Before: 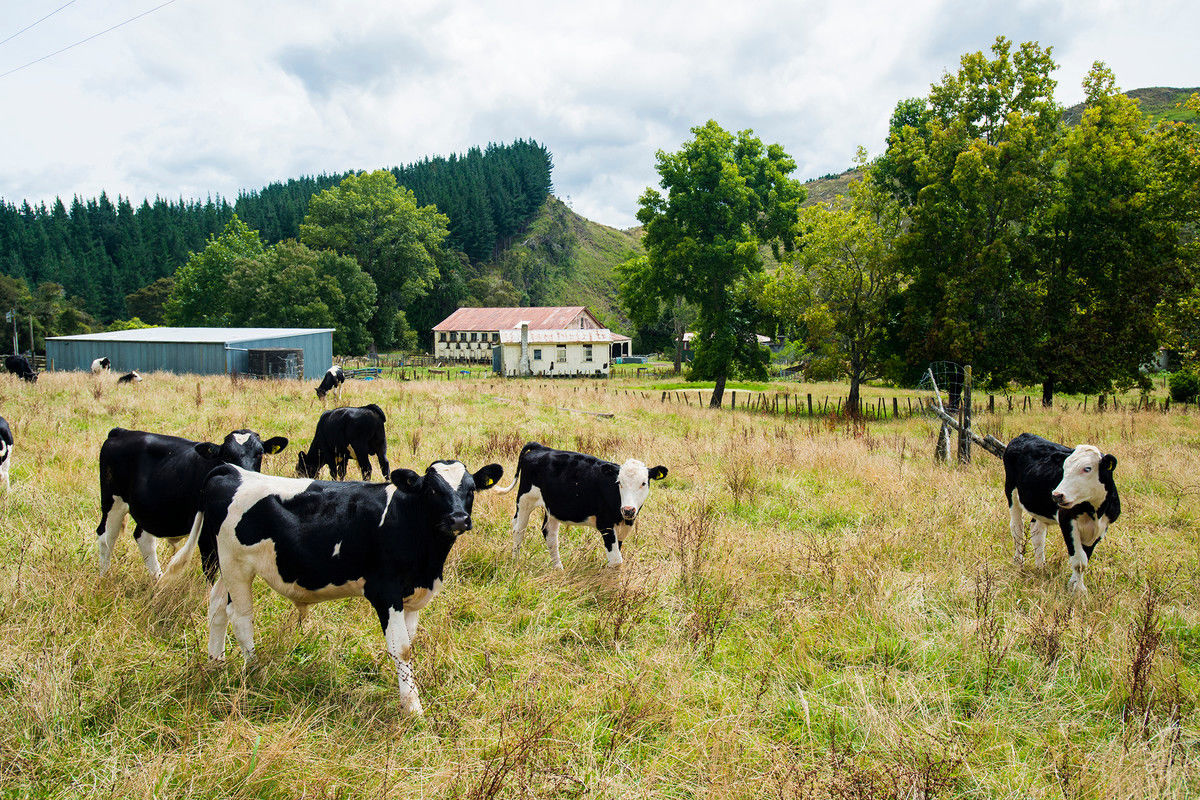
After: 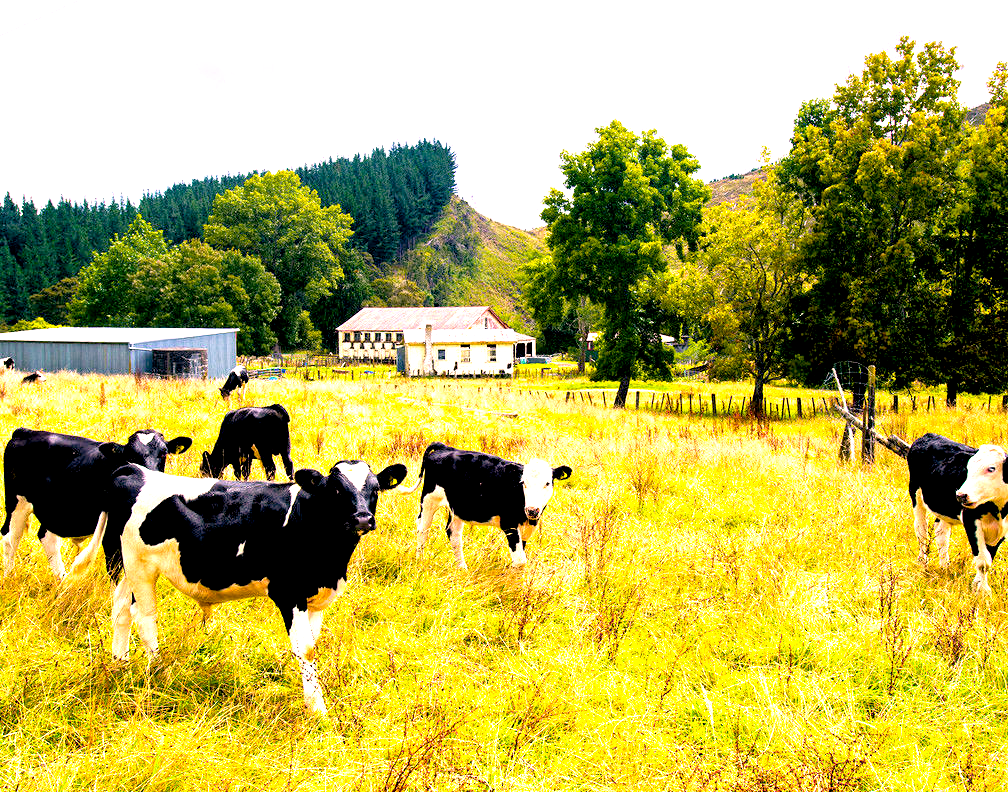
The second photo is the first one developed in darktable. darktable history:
color balance rgb: perceptual saturation grading › global saturation 36%, perceptual brilliance grading › global brilliance 10%, global vibrance 20%
graduated density: hue 238.83°, saturation 50%
crop: left 8.026%, right 7.374%
exposure: black level correction 0.01, exposure 1 EV, compensate highlight preservation false
shadows and highlights: radius 110.86, shadows 51.09, white point adjustment 9.16, highlights -4.17, highlights color adjustment 32.2%, soften with gaussian
color correction: highlights a* 21.88, highlights b* 22.25
